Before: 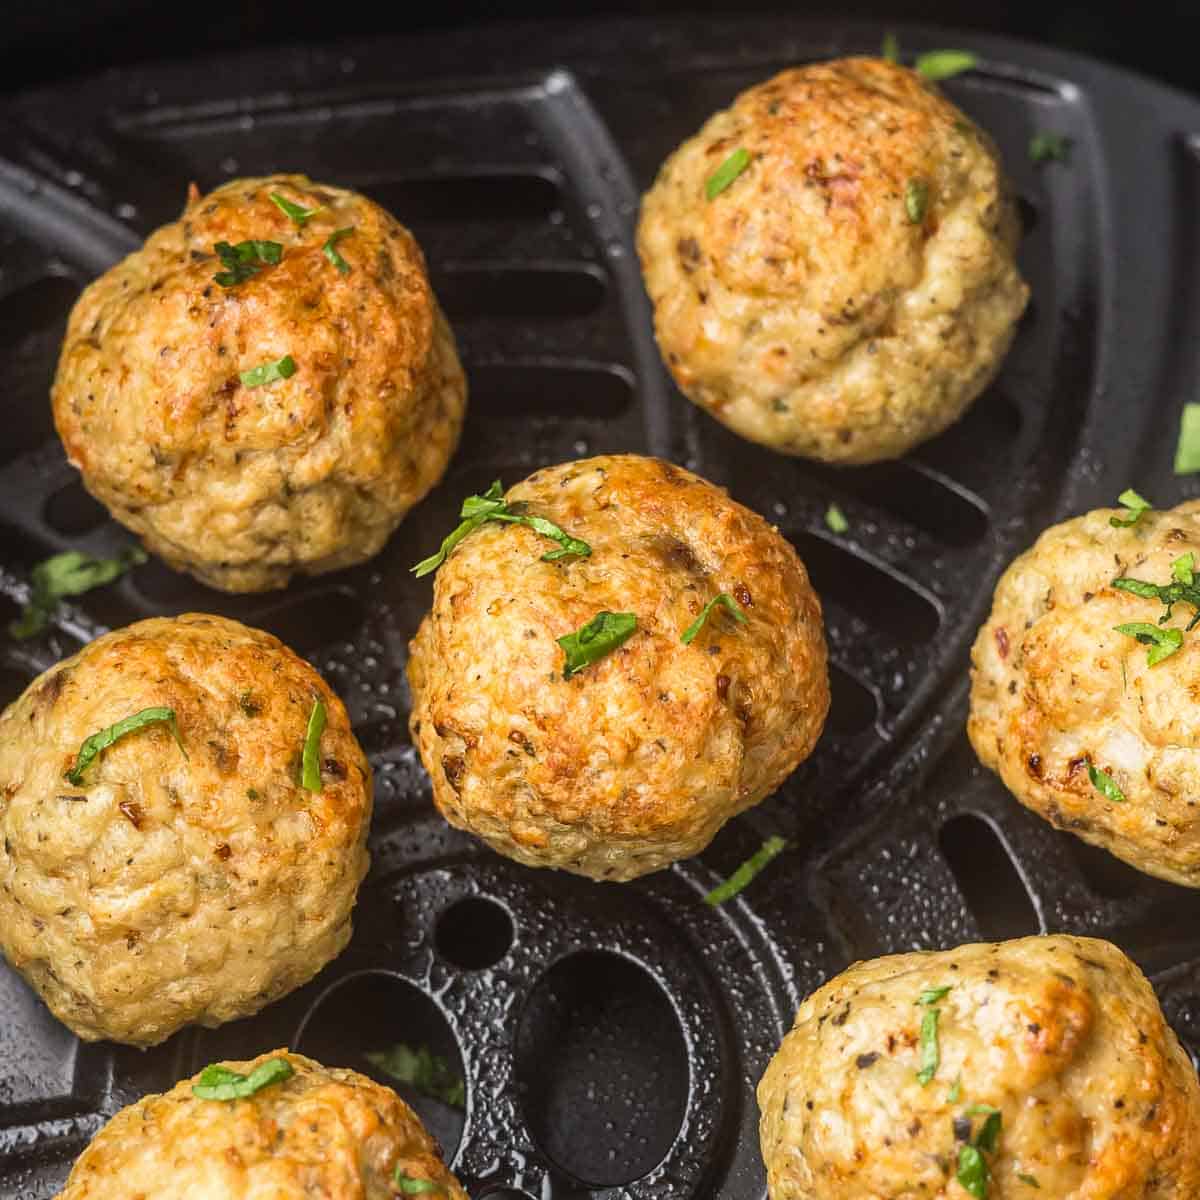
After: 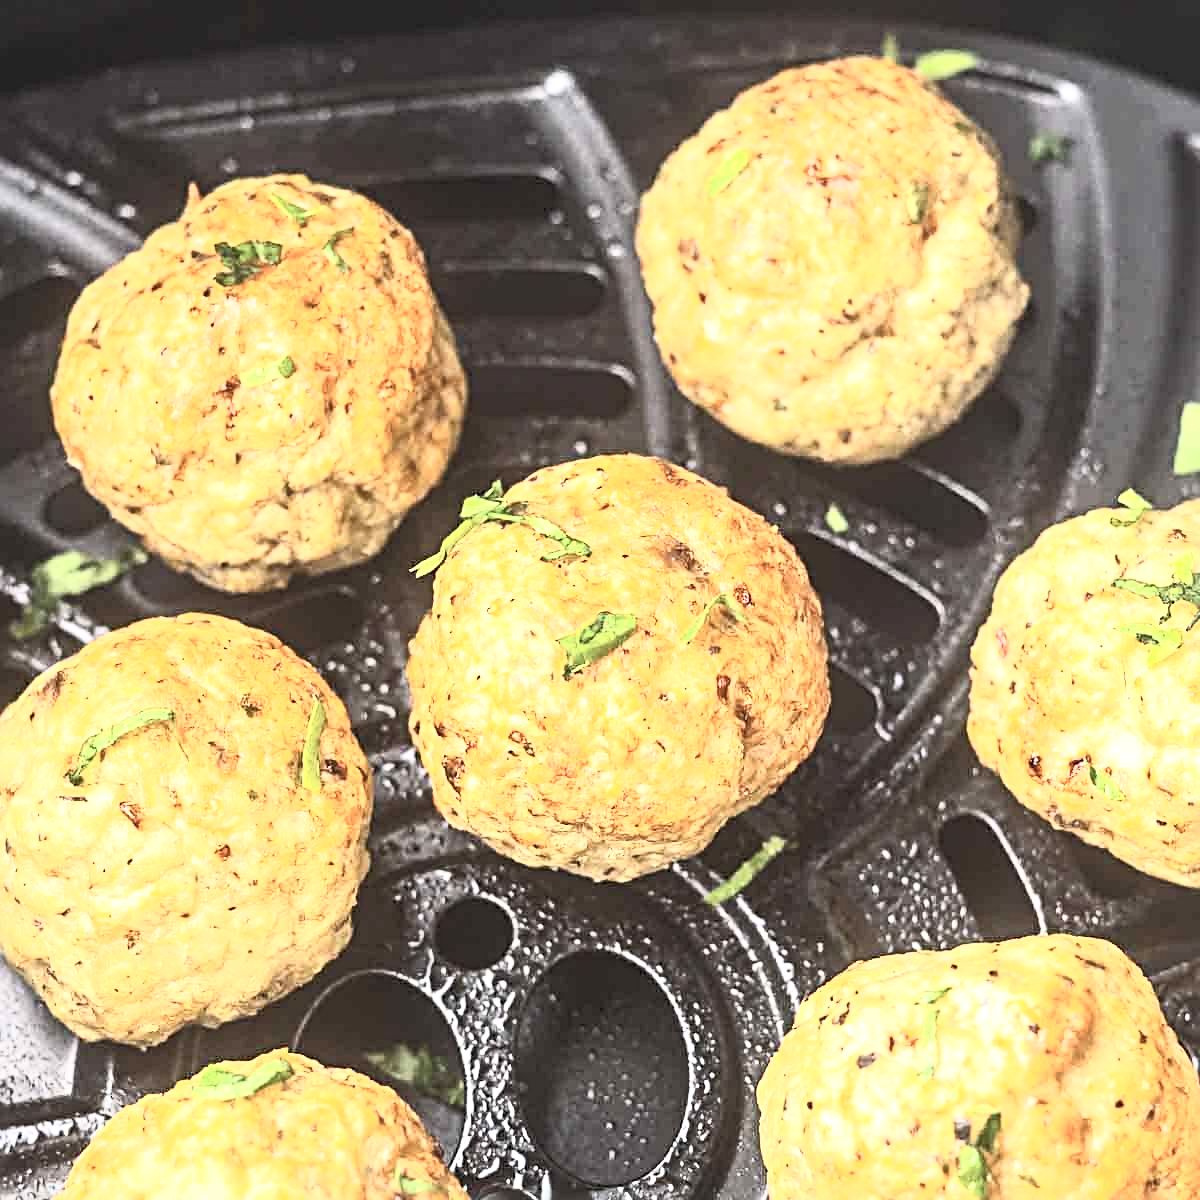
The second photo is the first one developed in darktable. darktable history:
contrast brightness saturation: contrast 0.43, brightness 0.56, saturation -0.19
exposure: black level correction 0, exposure 0.9 EV, compensate highlight preservation false
sharpen: radius 4
